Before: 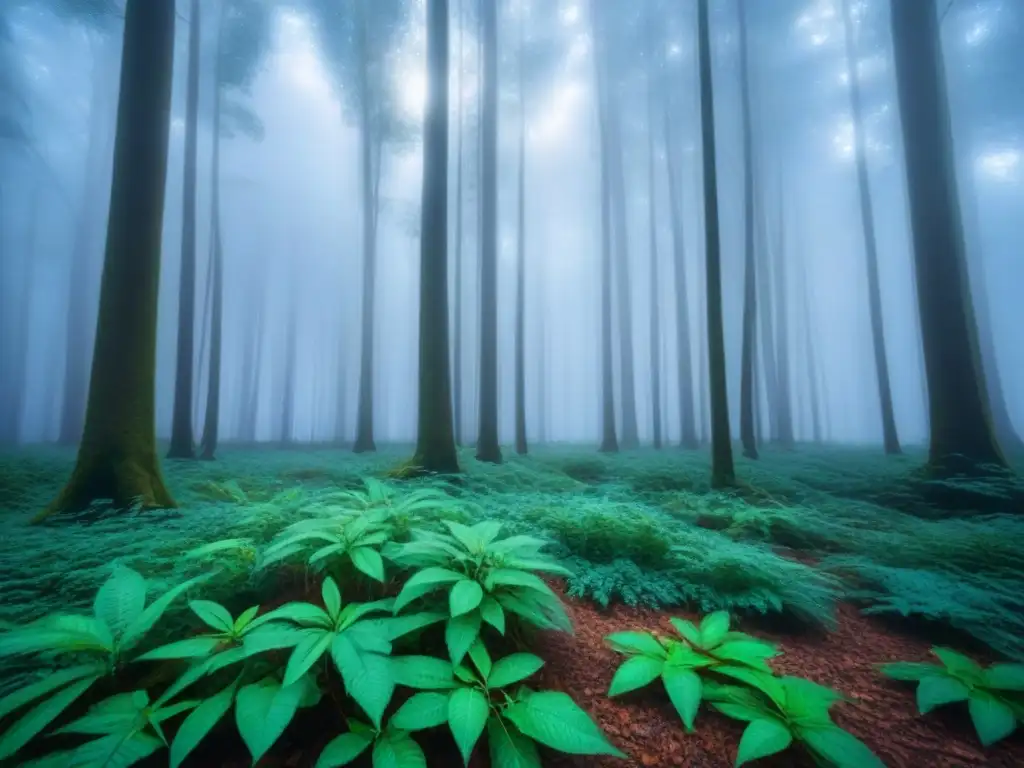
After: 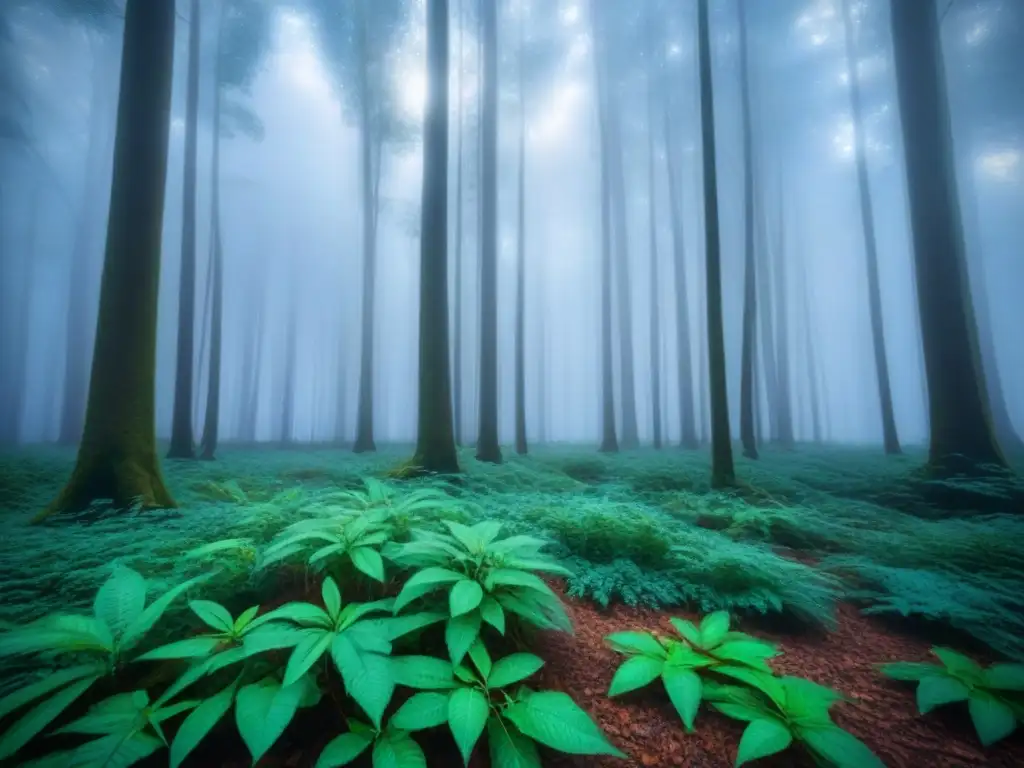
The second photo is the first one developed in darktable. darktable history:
vignetting: saturation -0.035, dithering 16-bit output
